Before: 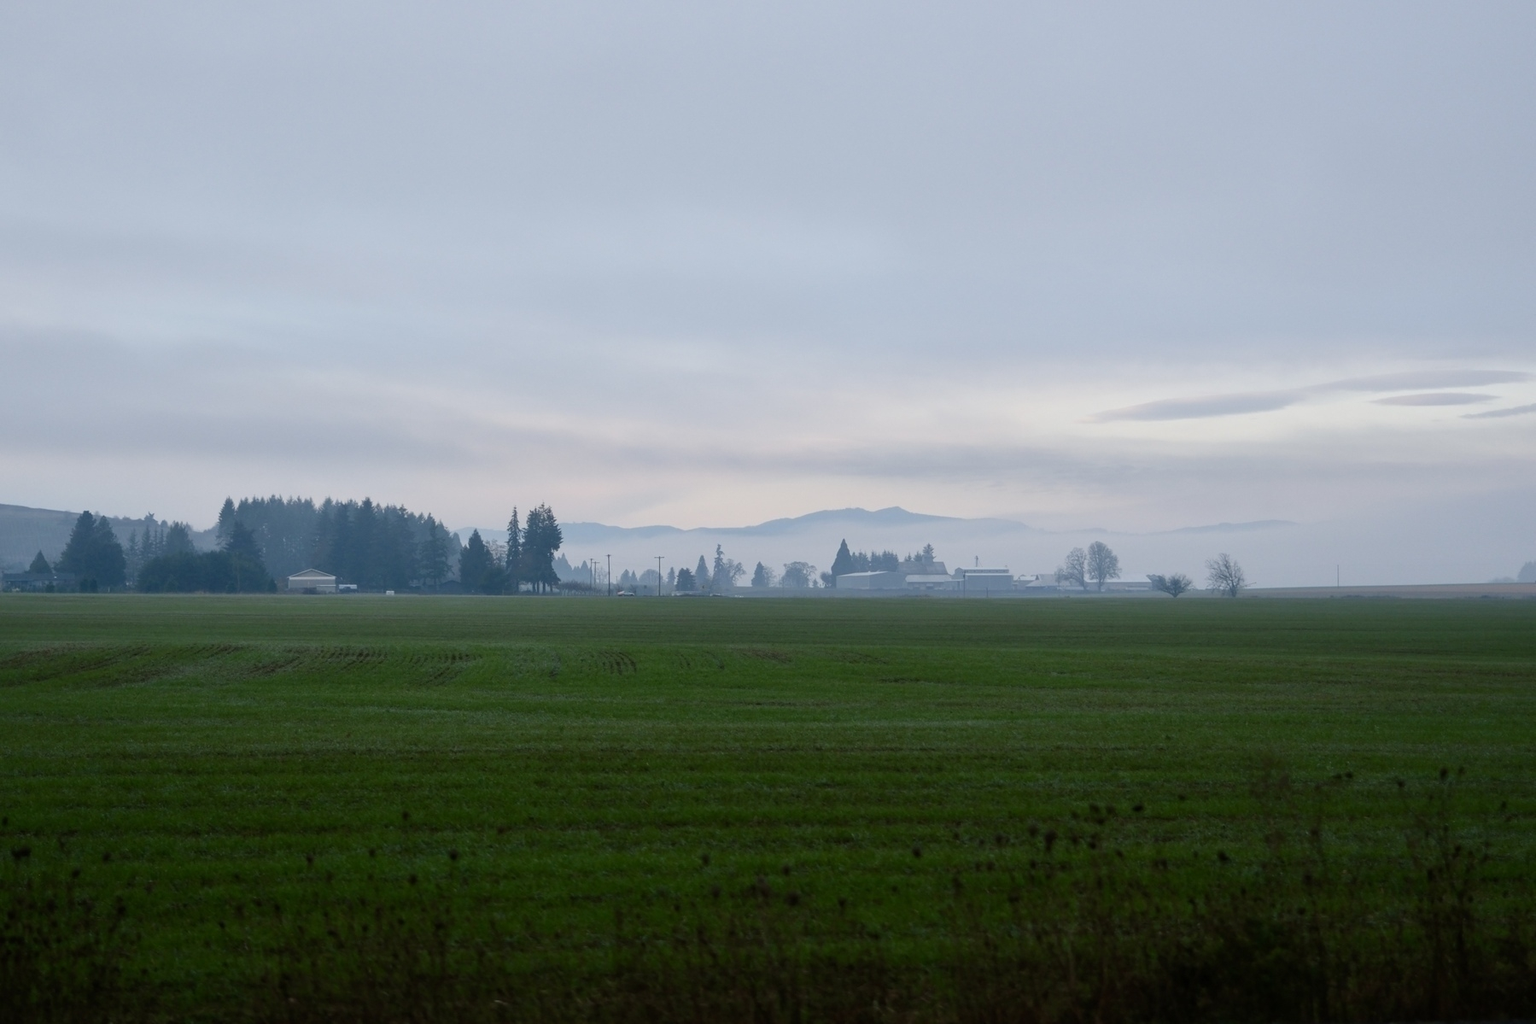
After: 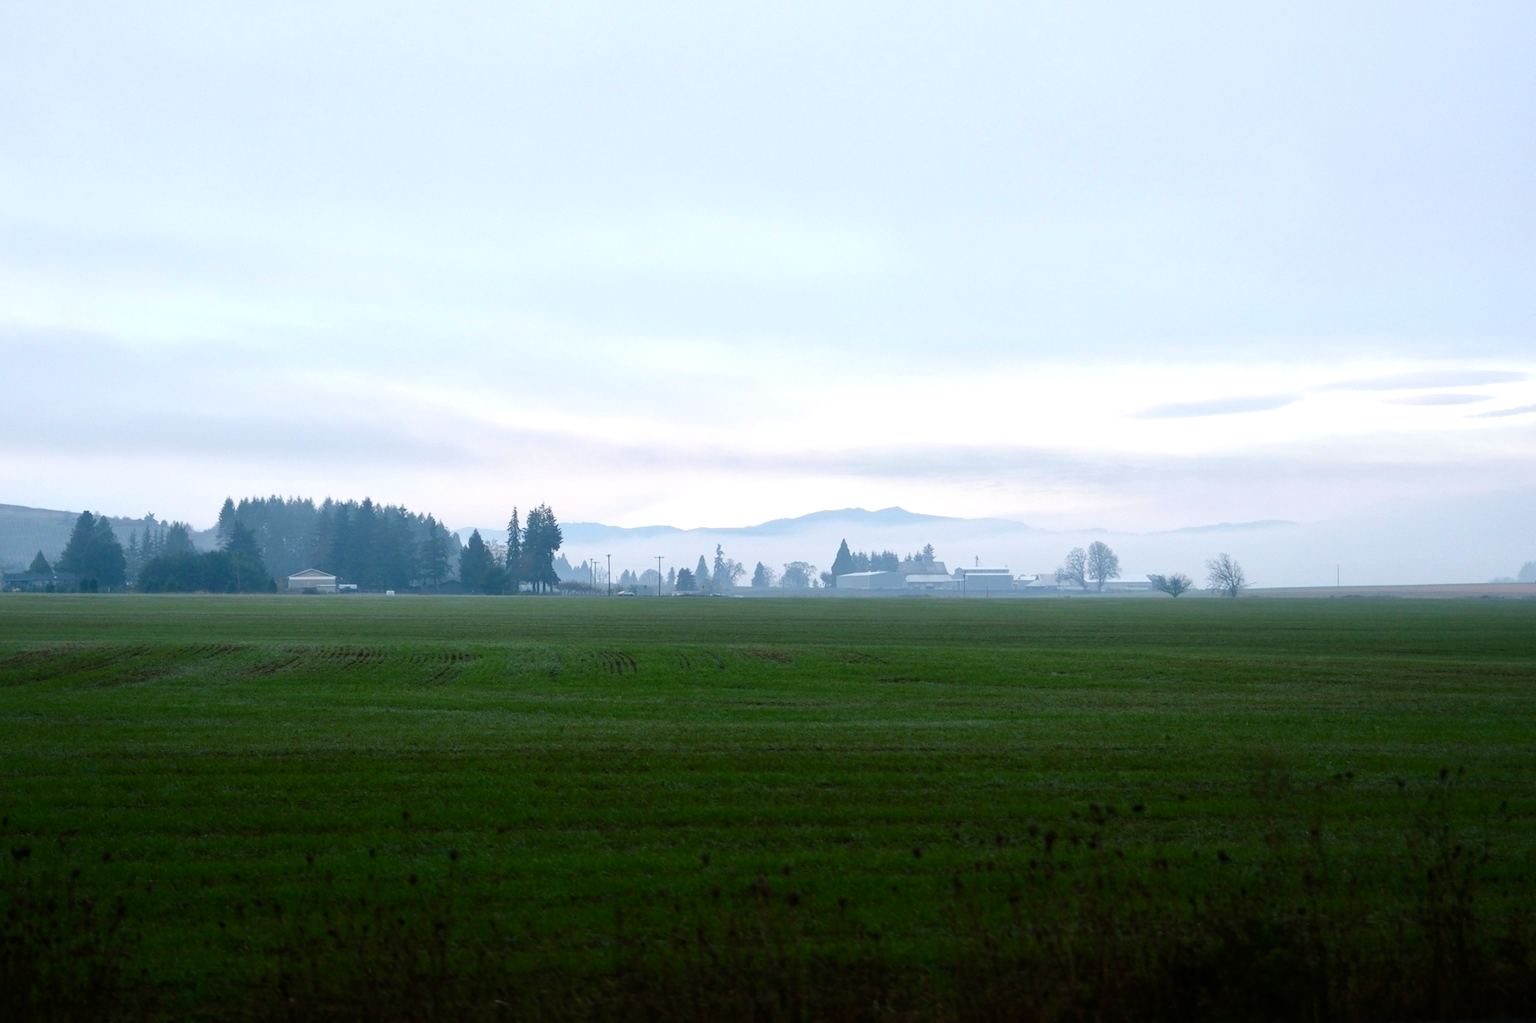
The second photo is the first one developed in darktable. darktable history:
tone equalizer: -8 EV -0.736 EV, -7 EV -0.697 EV, -6 EV -0.58 EV, -5 EV -0.408 EV, -3 EV 0.374 EV, -2 EV 0.6 EV, -1 EV 0.681 EV, +0 EV 0.768 EV
